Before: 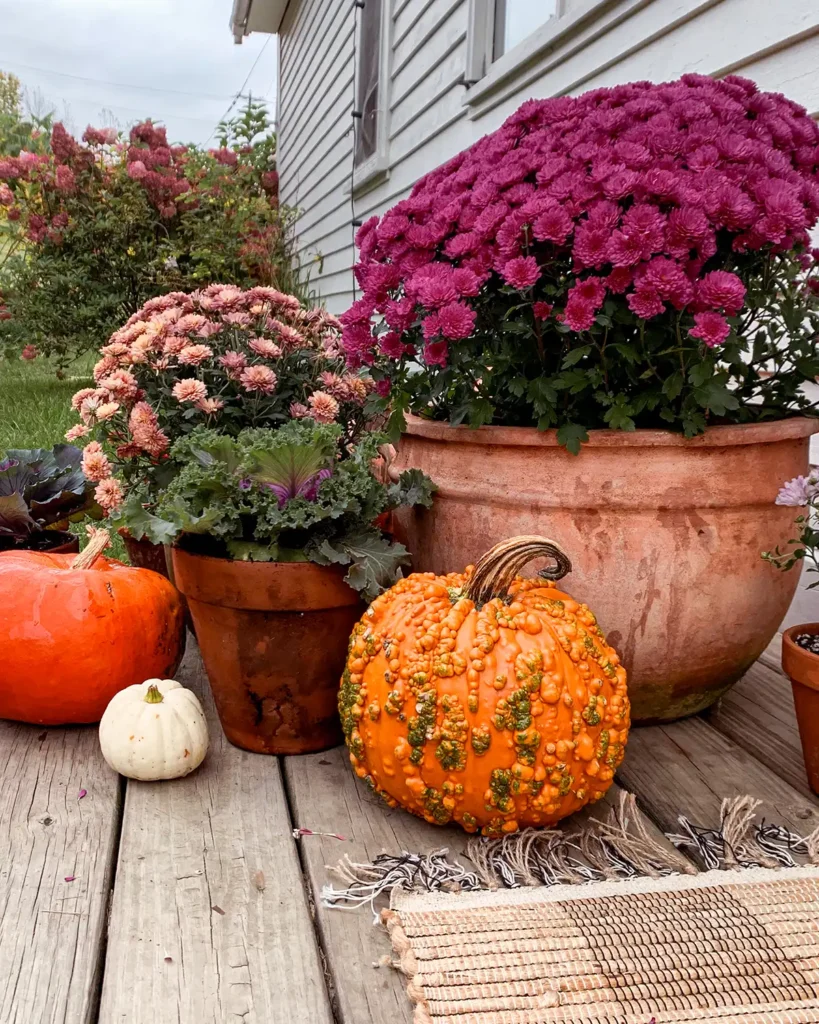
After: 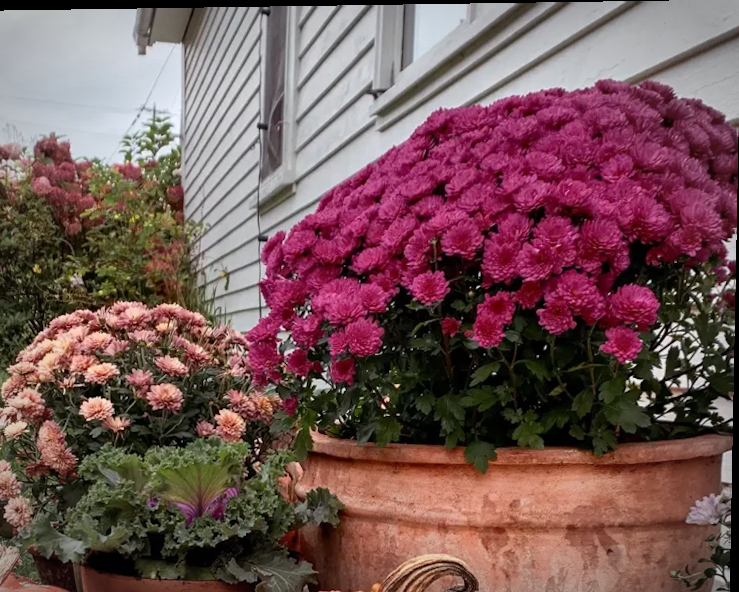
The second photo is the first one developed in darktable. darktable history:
crop and rotate: left 11.812%, bottom 42.776%
rotate and perspective: lens shift (vertical) 0.048, lens shift (horizontal) -0.024, automatic cropping off
vignetting: automatic ratio true
